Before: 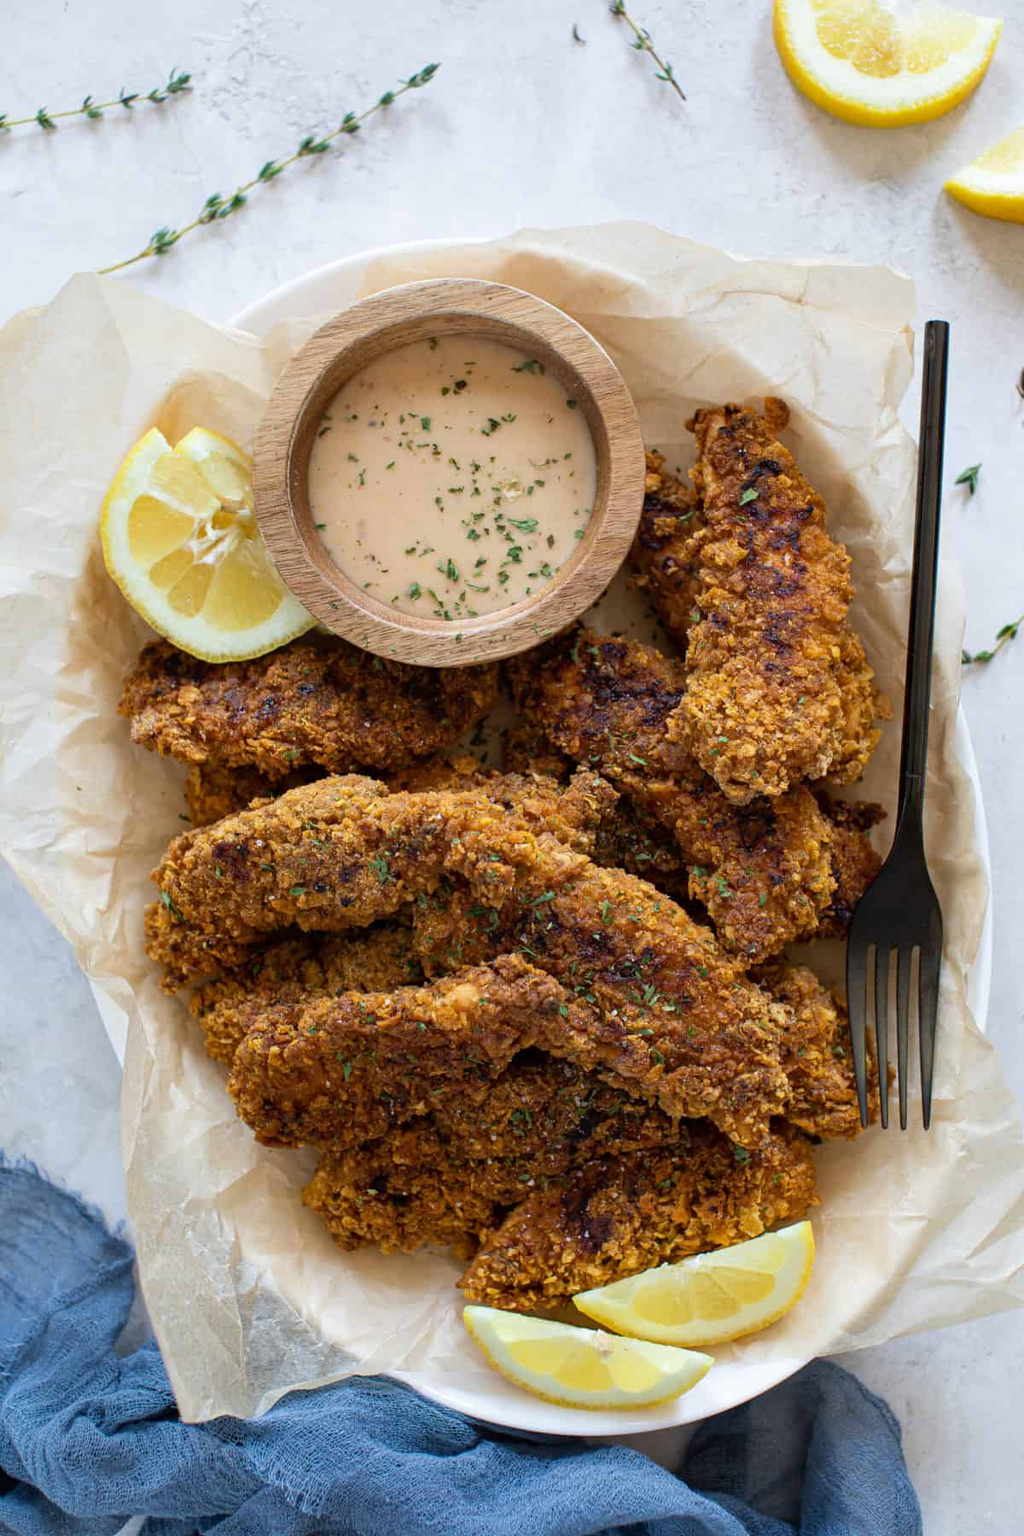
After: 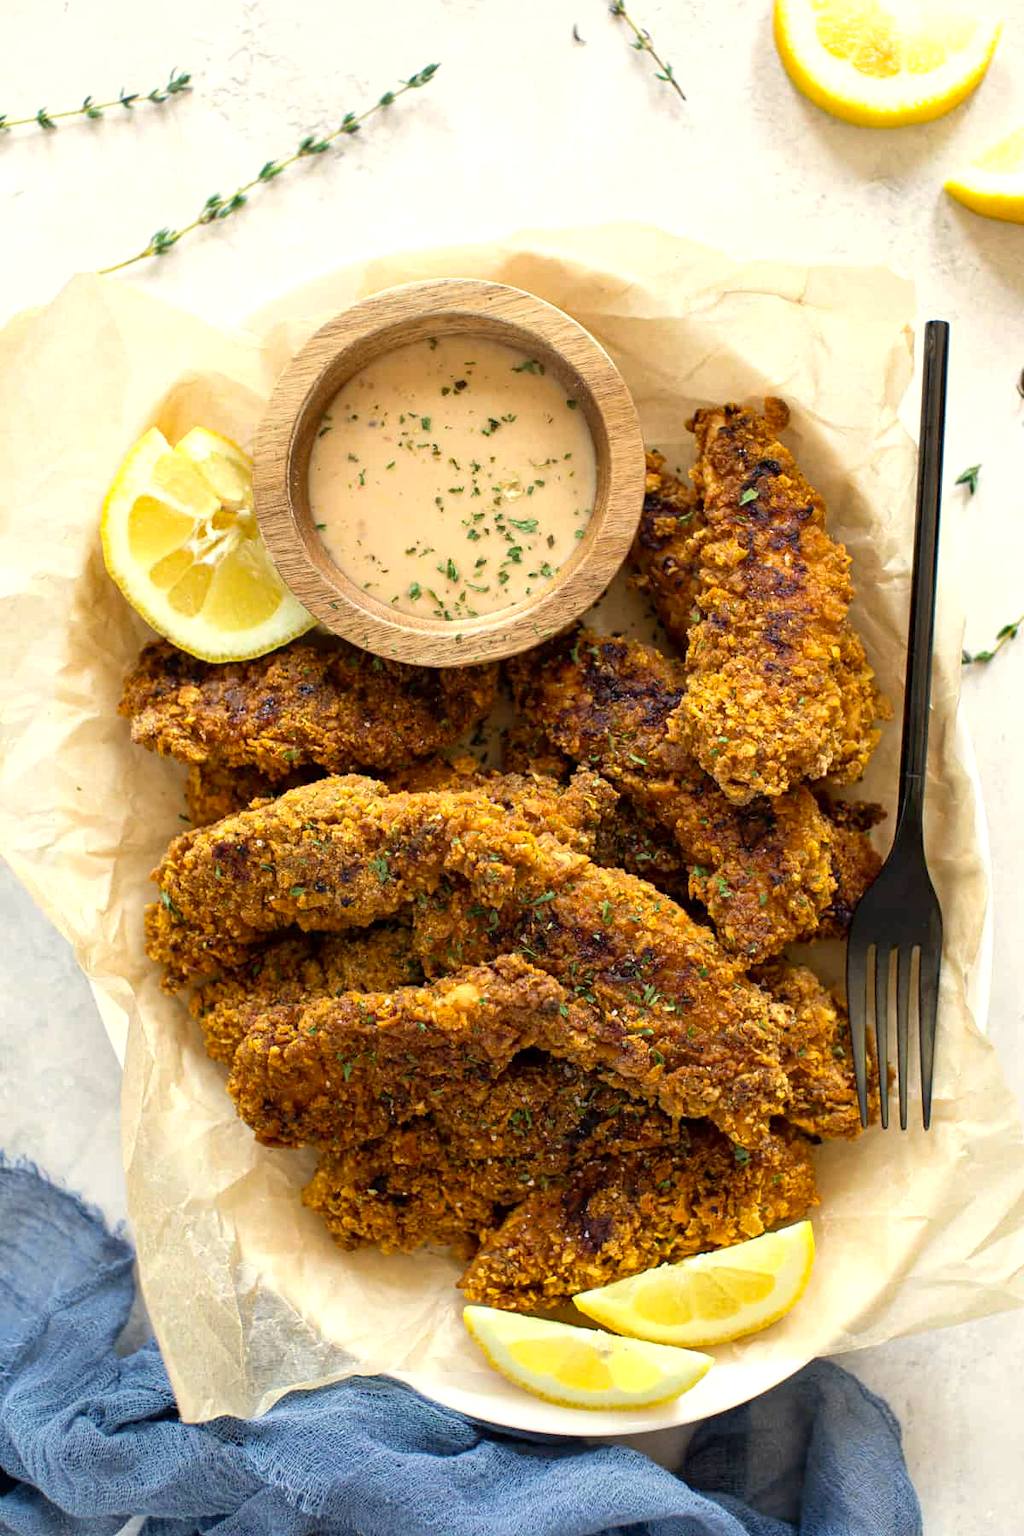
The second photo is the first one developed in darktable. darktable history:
color correction: highlights a* 1.47, highlights b* 17.56
exposure: black level correction 0.001, exposure 0.498 EV, compensate highlight preservation false
